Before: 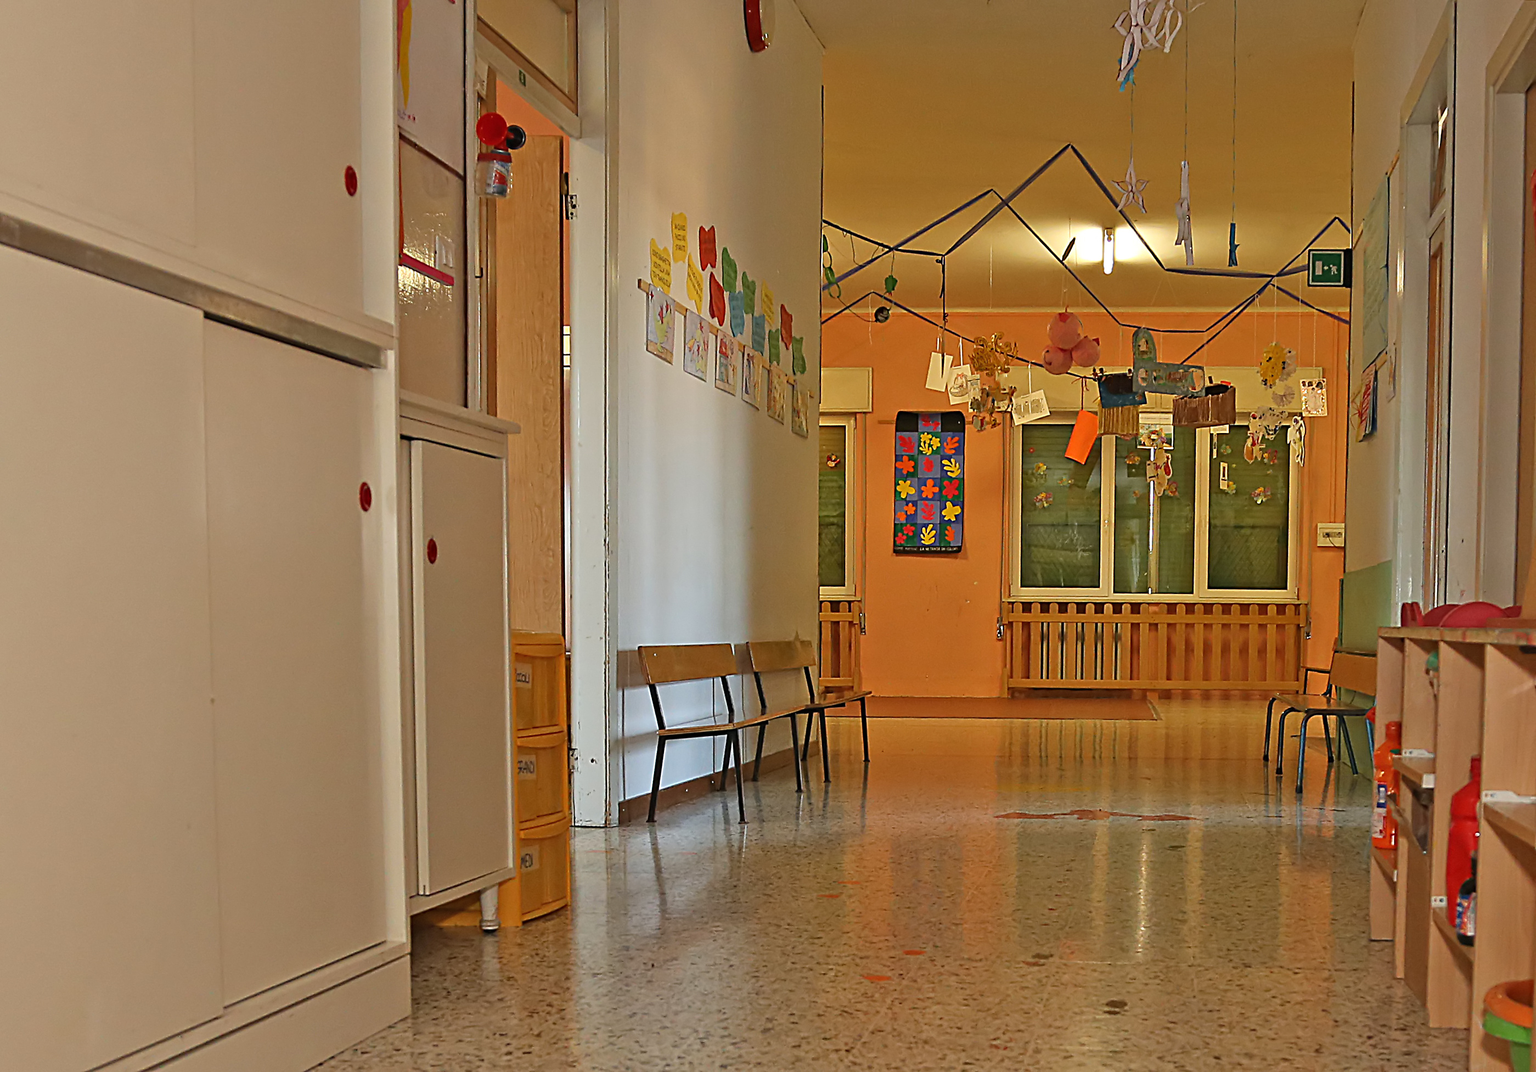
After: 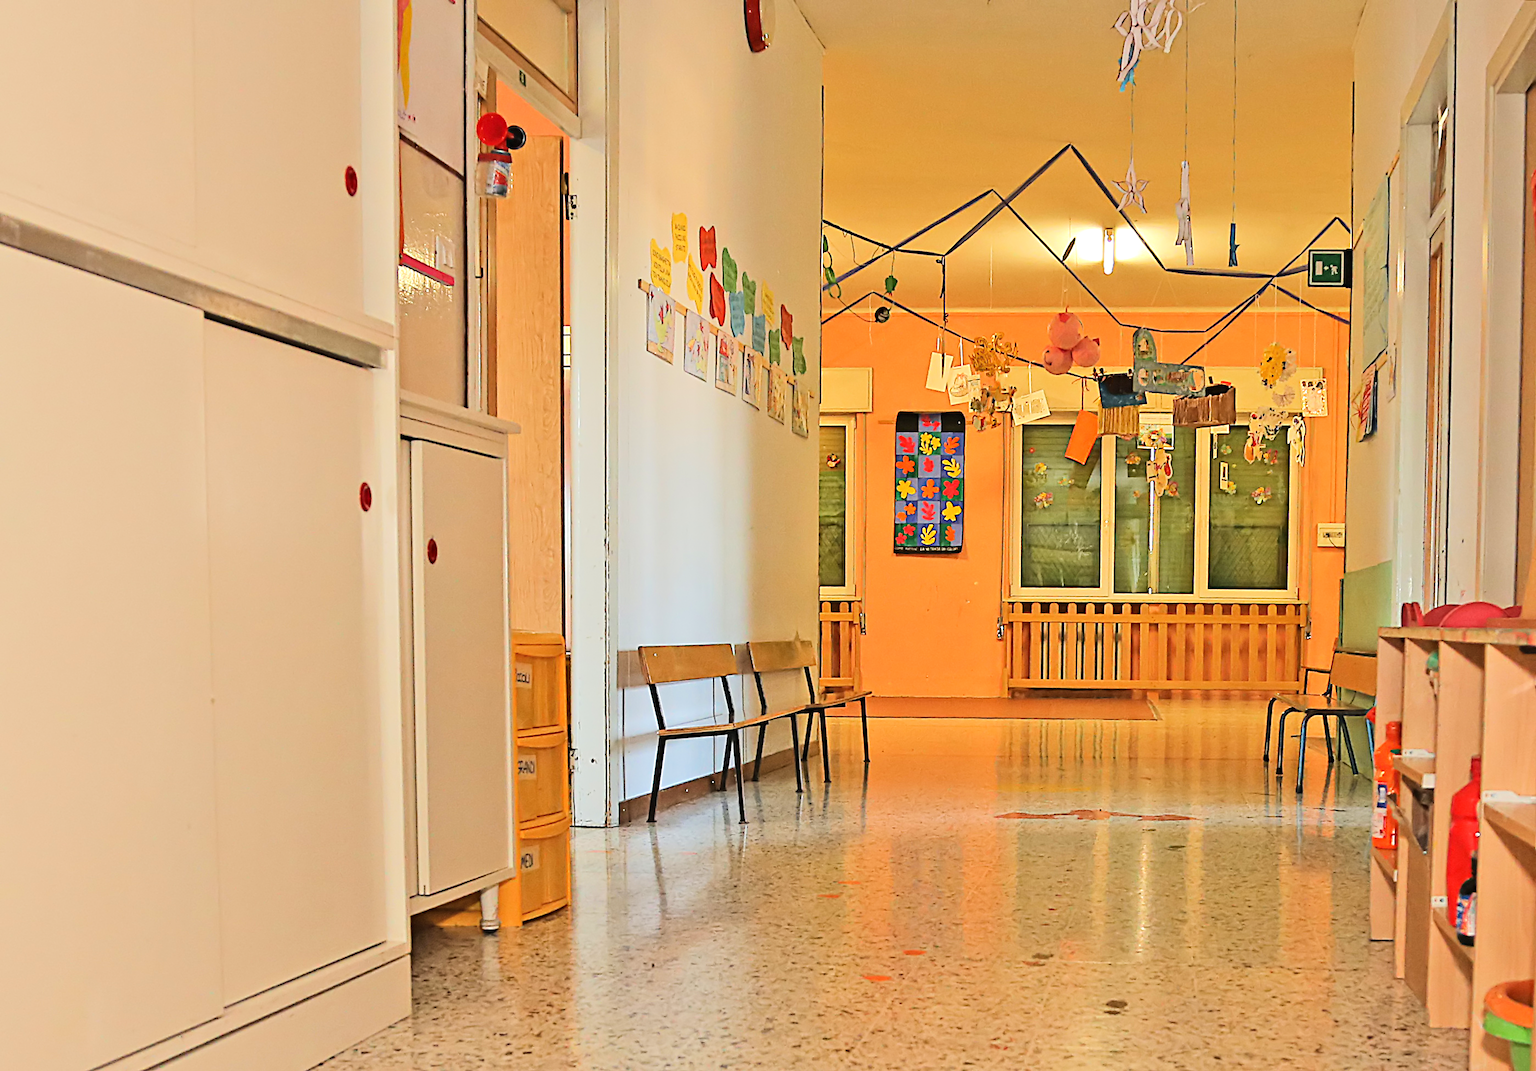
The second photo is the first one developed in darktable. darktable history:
tone equalizer: -7 EV 0.156 EV, -6 EV 0.606 EV, -5 EV 1.17 EV, -4 EV 1.33 EV, -3 EV 1.16 EV, -2 EV 0.6 EV, -1 EV 0.15 EV, edges refinement/feathering 500, mask exposure compensation -1.57 EV, preserve details no
